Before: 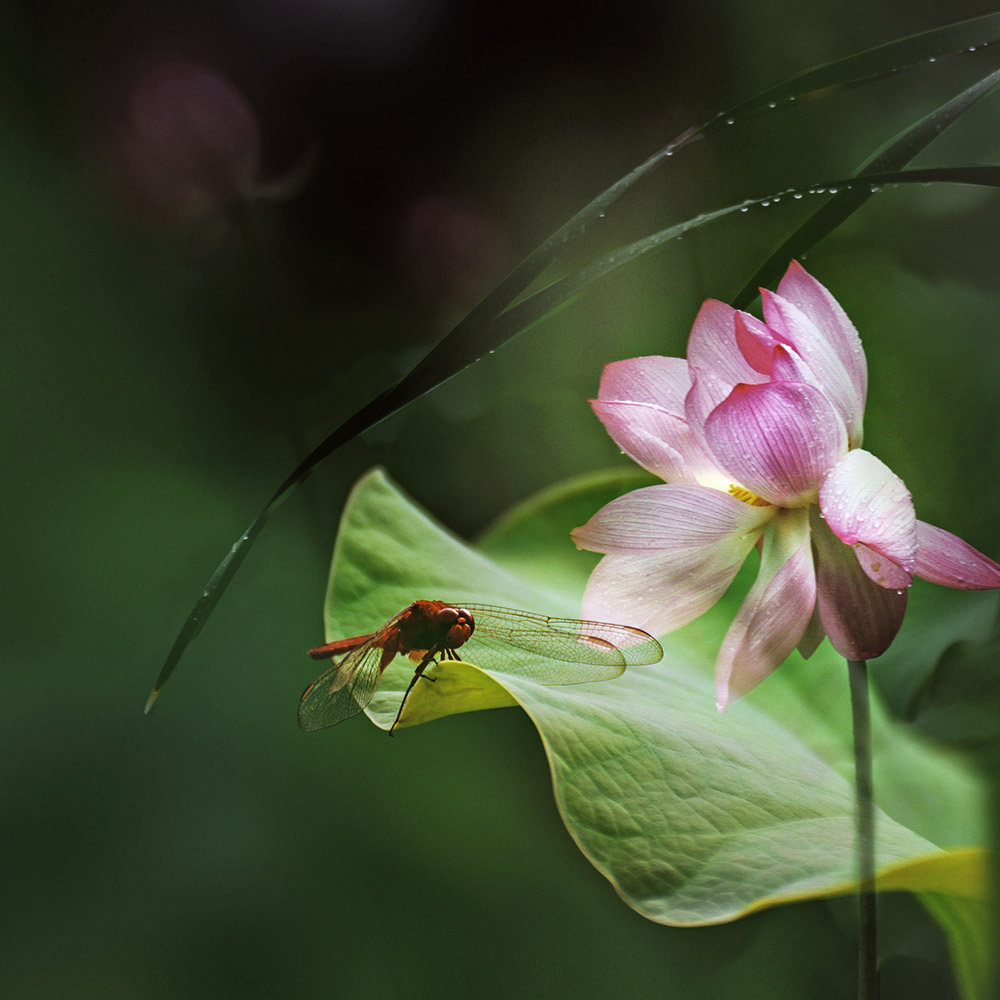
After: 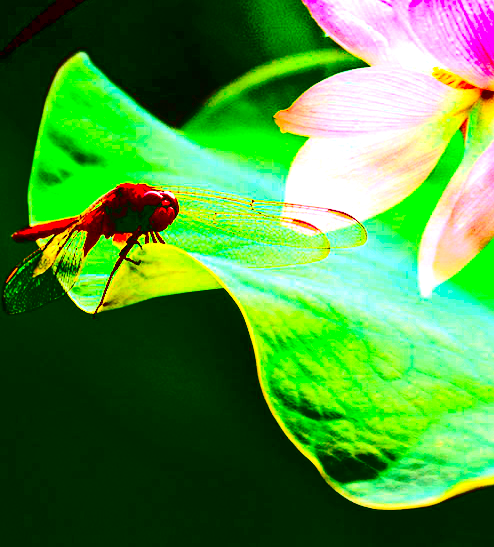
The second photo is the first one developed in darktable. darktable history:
crop: left 29.672%, top 41.786%, right 20.851%, bottom 3.487%
exposure: black level correction 0.01, exposure 1 EV, compensate highlight preservation false
contrast brightness saturation: contrast 0.77, brightness -1, saturation 1
white balance: red 0.976, blue 1.04
